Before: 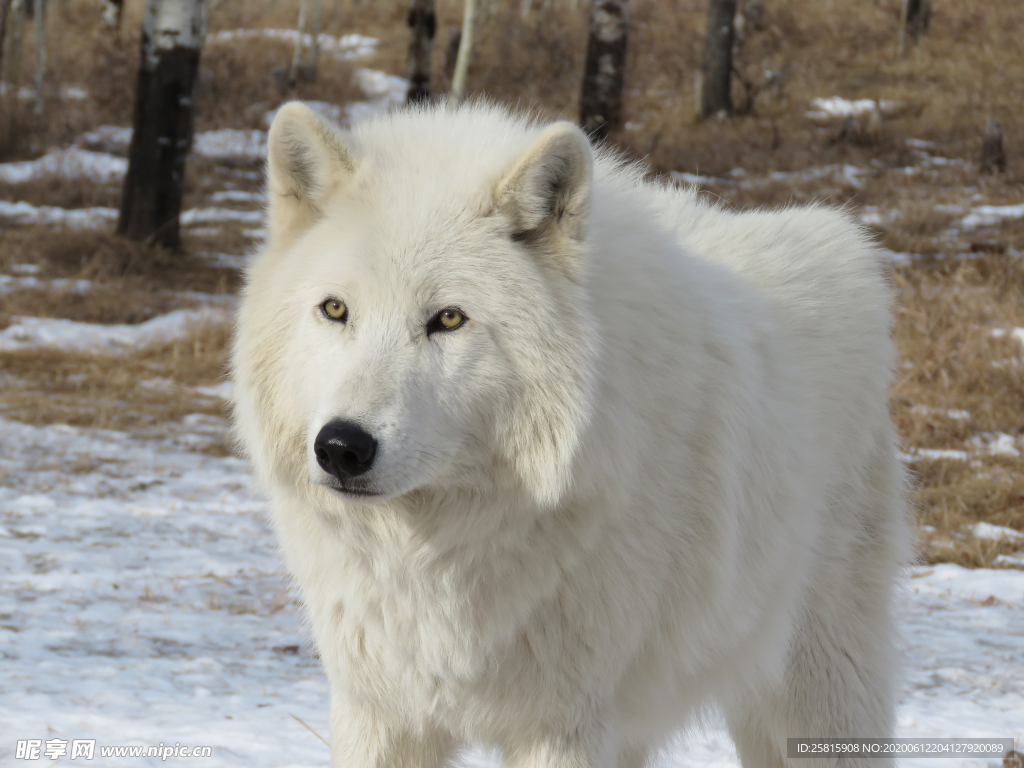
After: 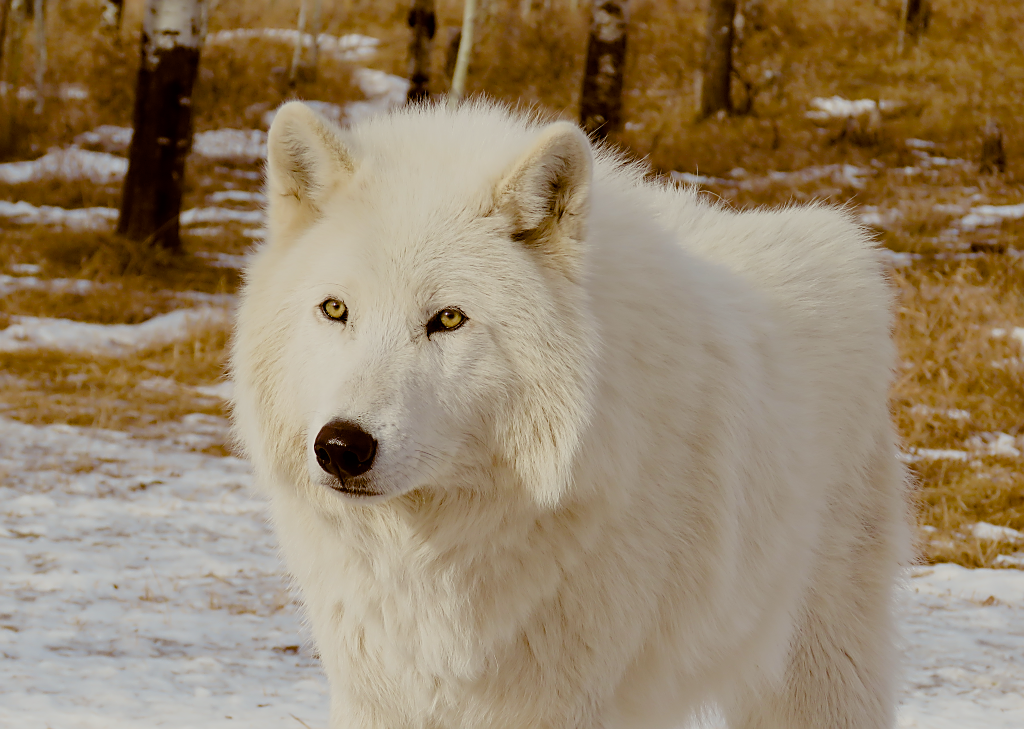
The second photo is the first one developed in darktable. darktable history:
sharpen: radius 1.383, amount 1.268, threshold 0.626
color balance rgb: highlights gain › luminance 6.263%, highlights gain › chroma 2.545%, highlights gain › hue 87.42°, global offset › chroma 0.393%, global offset › hue 34.09°, perceptual saturation grading › global saturation 45.34%, perceptual saturation grading › highlights -49.194%, perceptual saturation grading › shadows 29.453%
filmic rgb: black relative exposure -7.65 EV, white relative exposure 4.56 EV, hardness 3.61
crop and rotate: top 0.011%, bottom 5.039%
